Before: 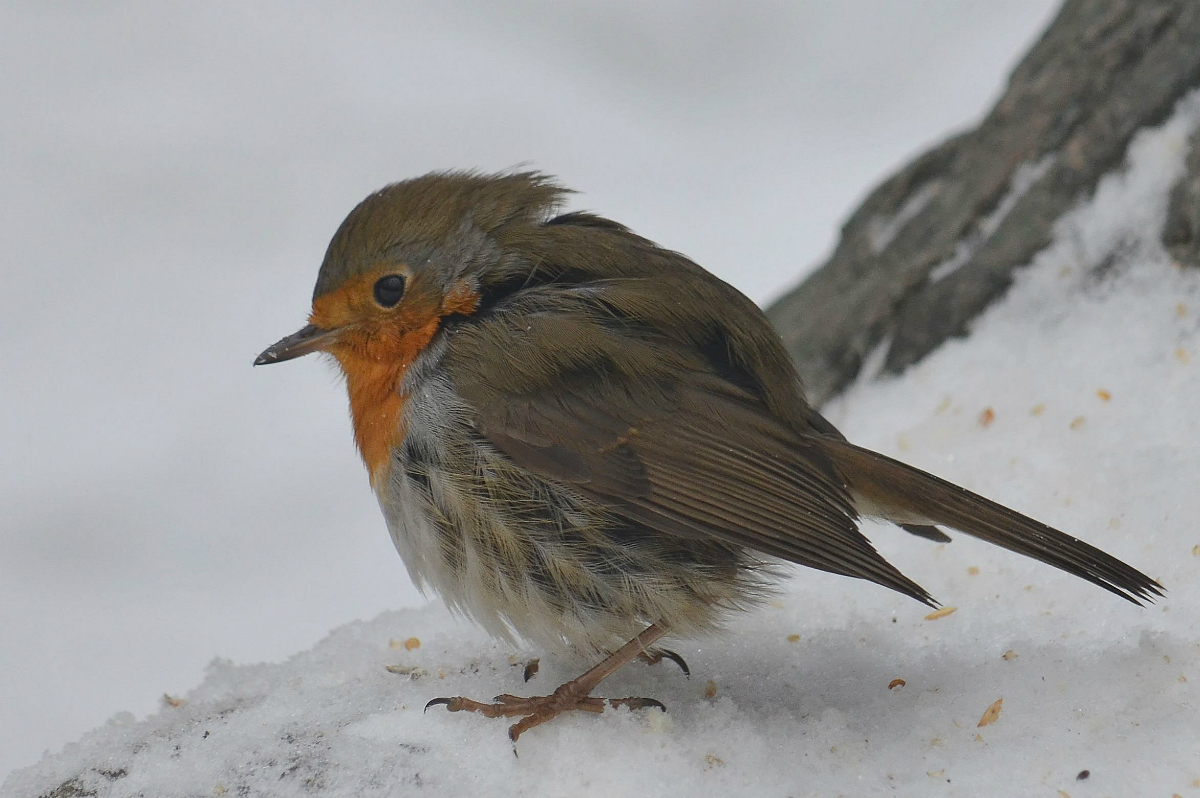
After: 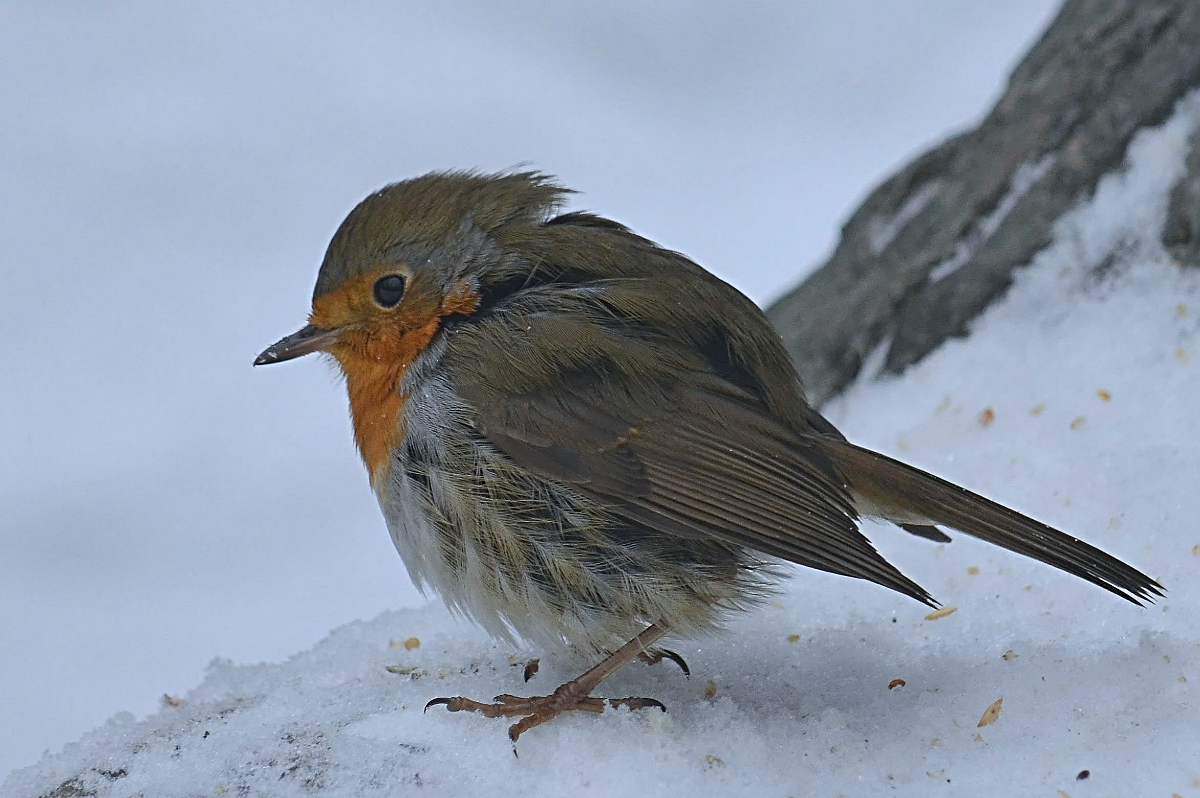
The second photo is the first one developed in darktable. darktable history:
white balance: red 0.931, blue 1.11
sharpen: radius 4
